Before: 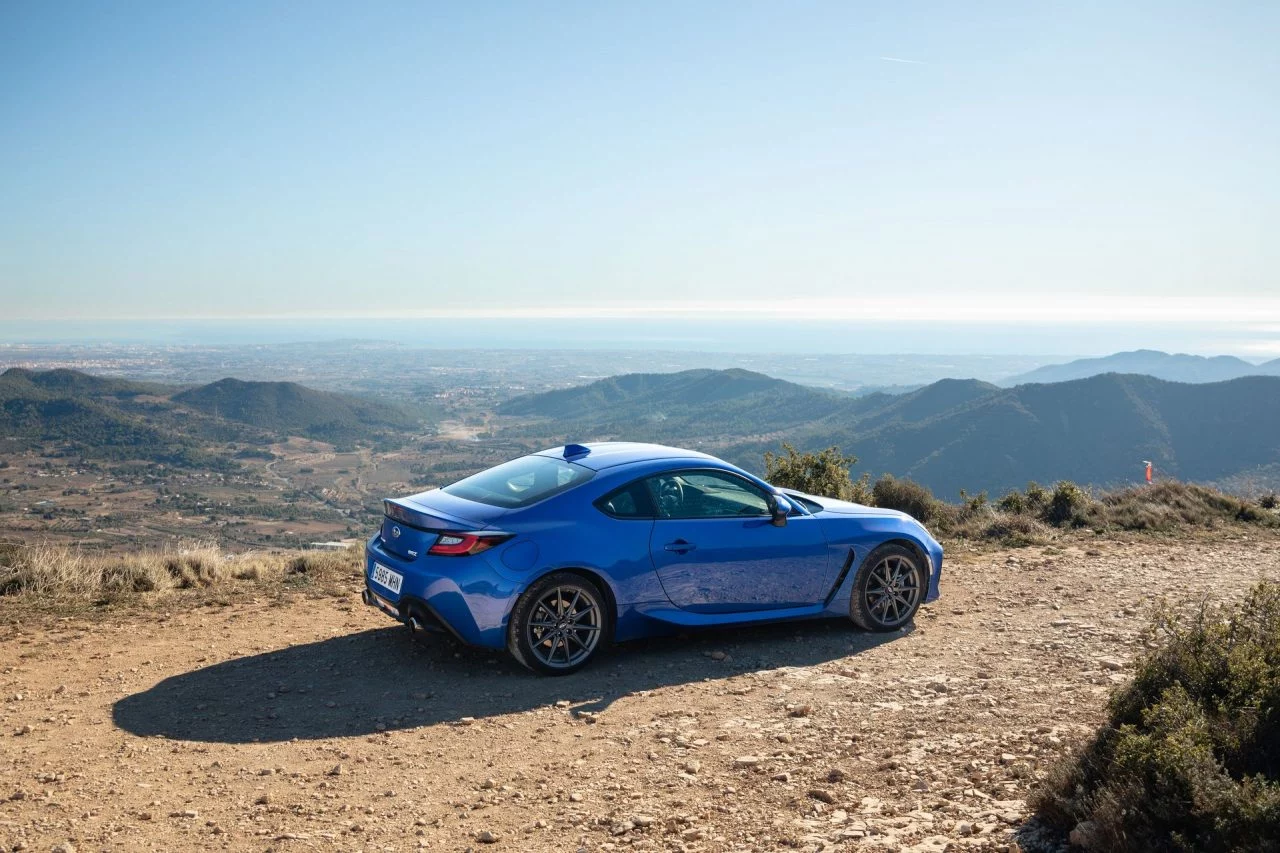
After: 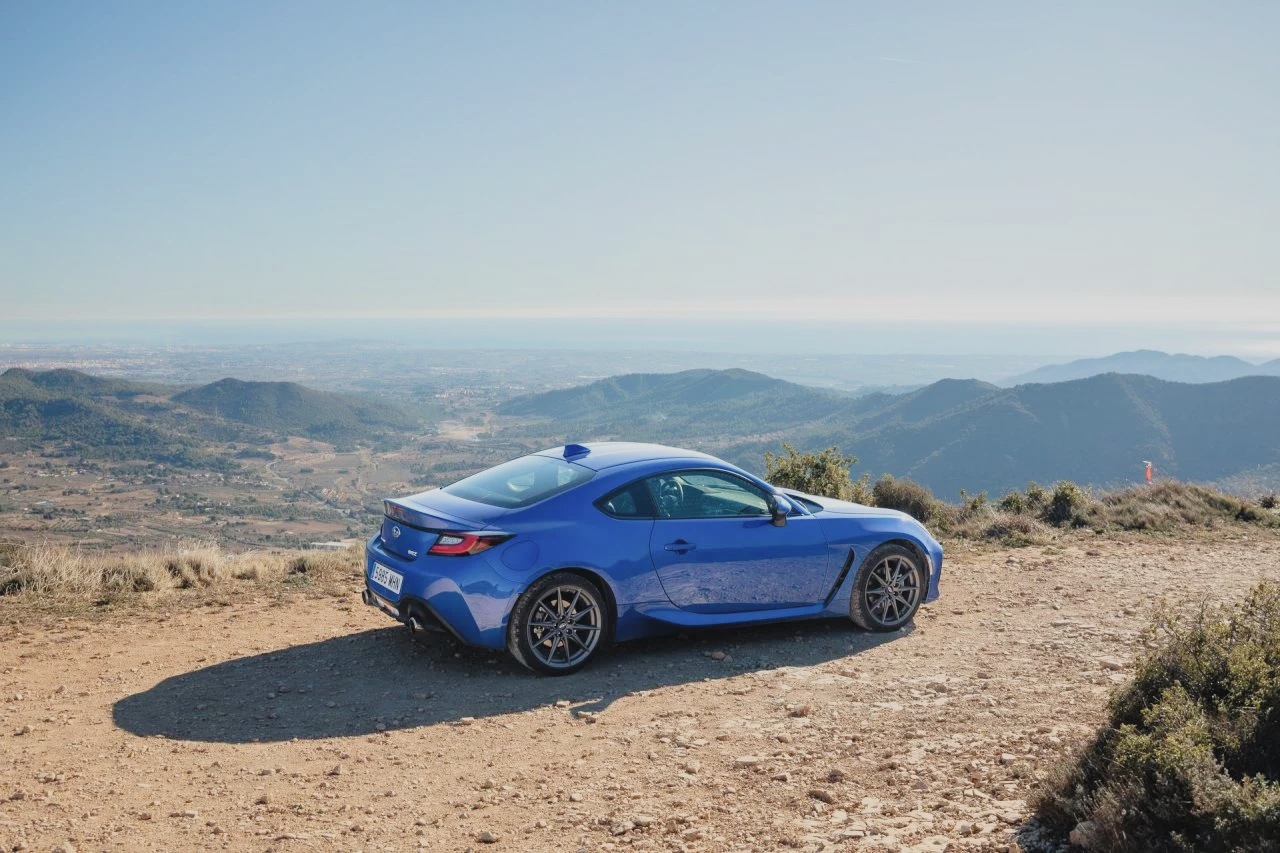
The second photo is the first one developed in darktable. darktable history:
exposure: black level correction -0.005, exposure 0.62 EV, compensate highlight preservation false
filmic rgb: black relative exposure -8.77 EV, white relative exposure 4.98 EV, target black luminance 0%, hardness 3.78, latitude 66.23%, contrast 0.833, shadows ↔ highlights balance 19.64%, iterations of high-quality reconstruction 0
shadows and highlights: shadows 37.28, highlights -27.67, soften with gaussian
